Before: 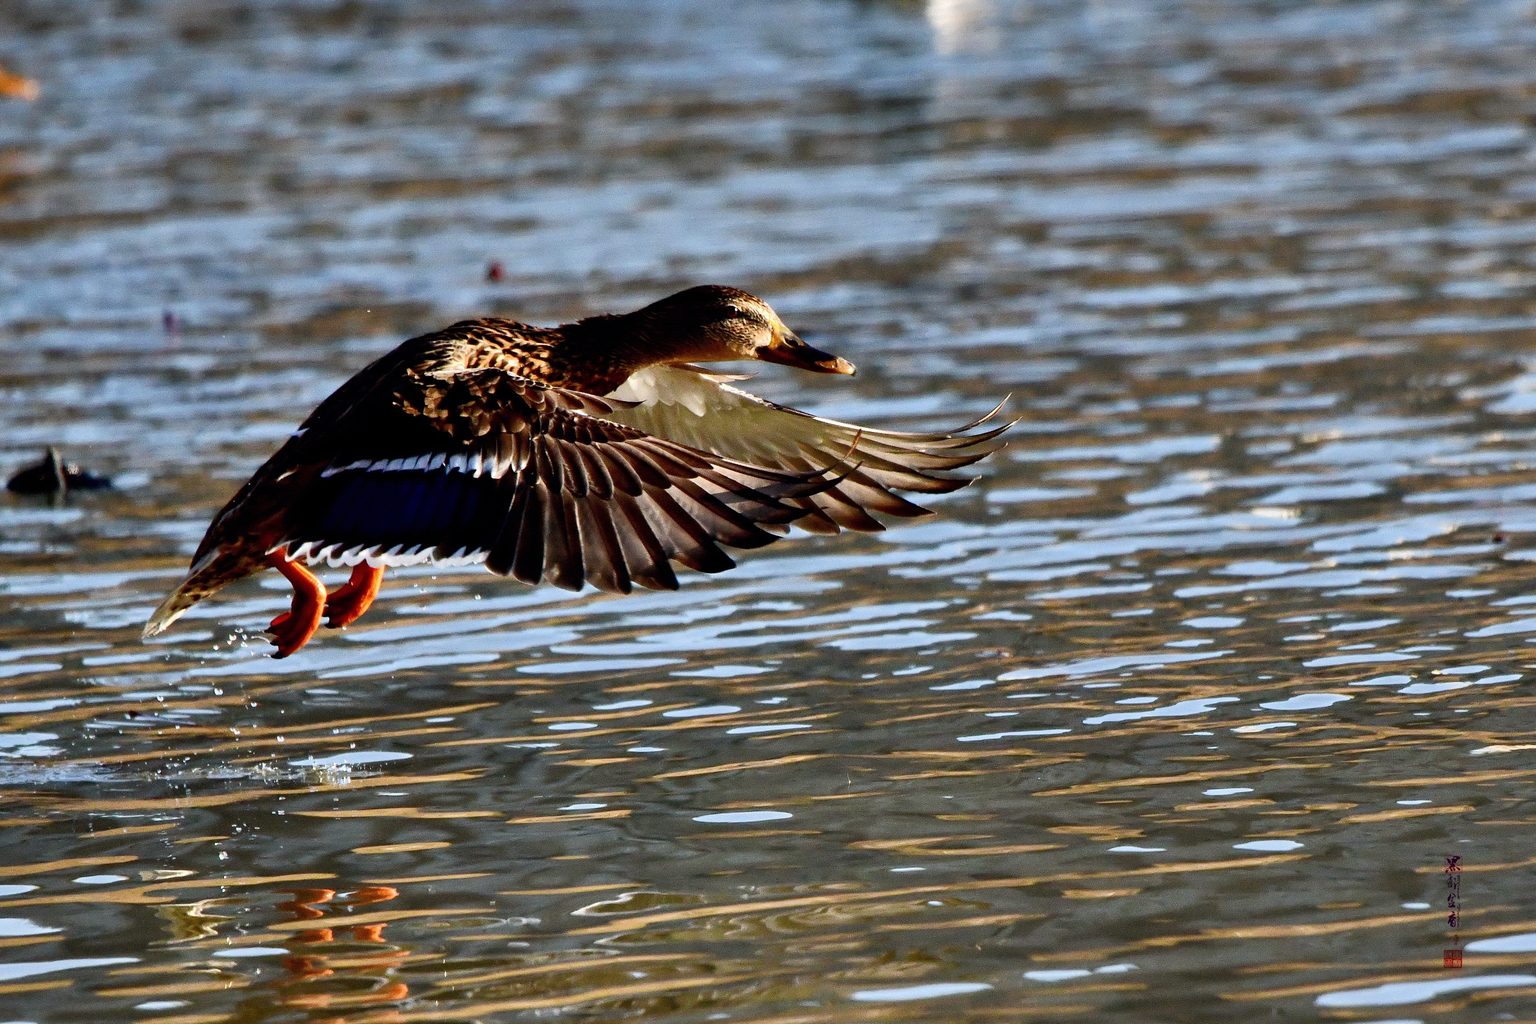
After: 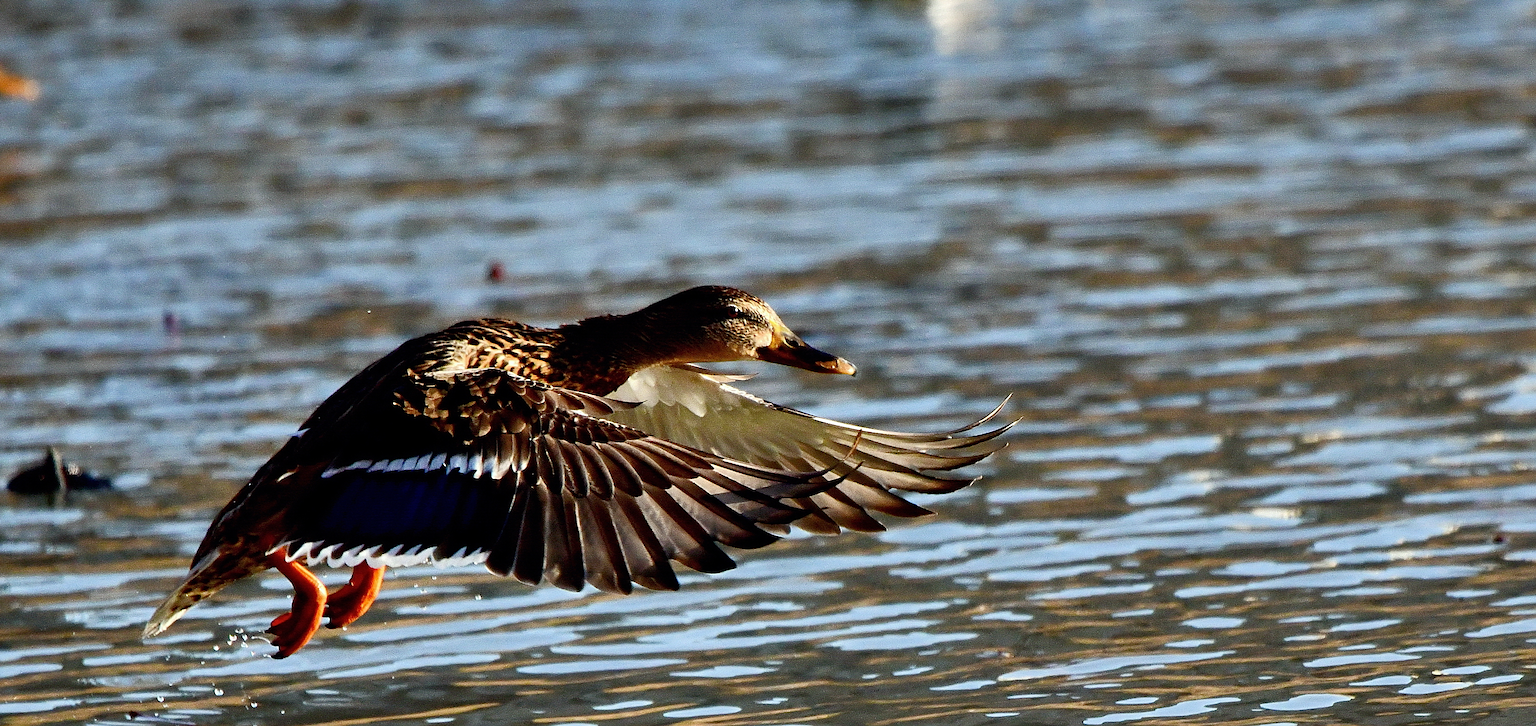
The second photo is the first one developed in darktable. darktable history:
sharpen: on, module defaults
color correction: highlights a* -2.57, highlights b* 2.42
crop: right 0%, bottom 29.088%
